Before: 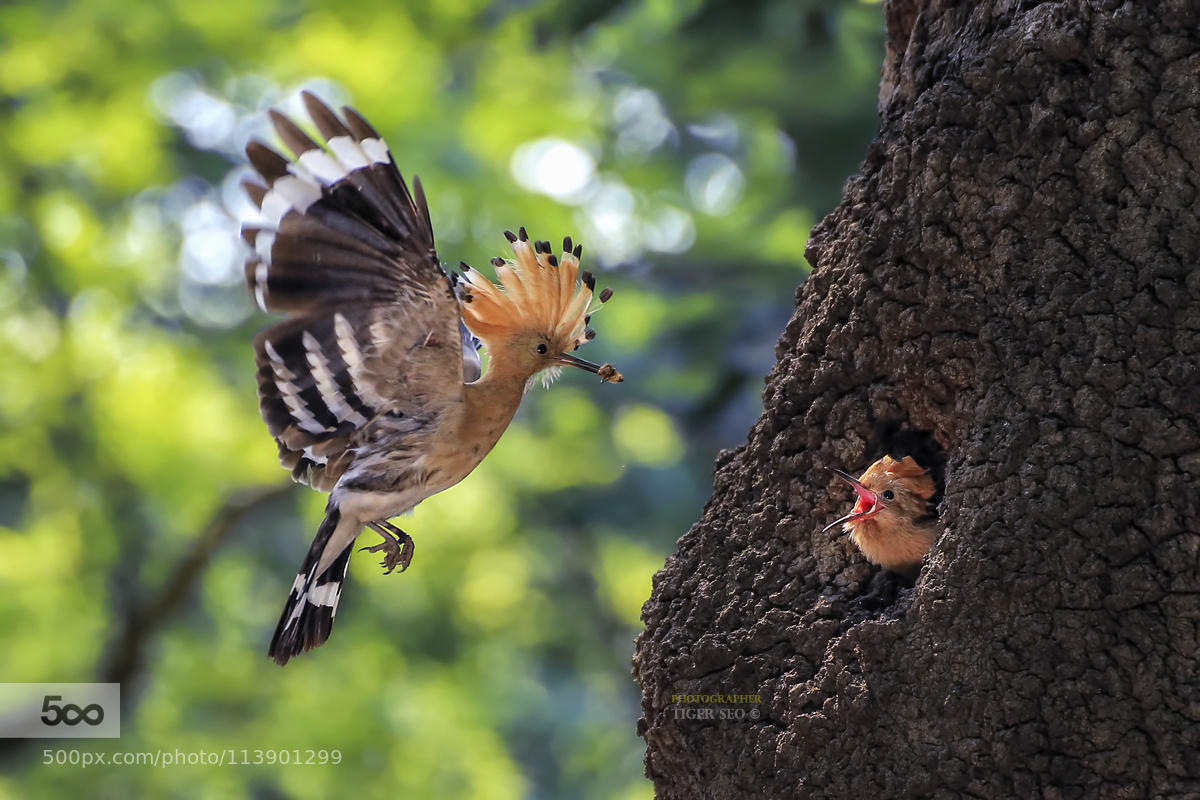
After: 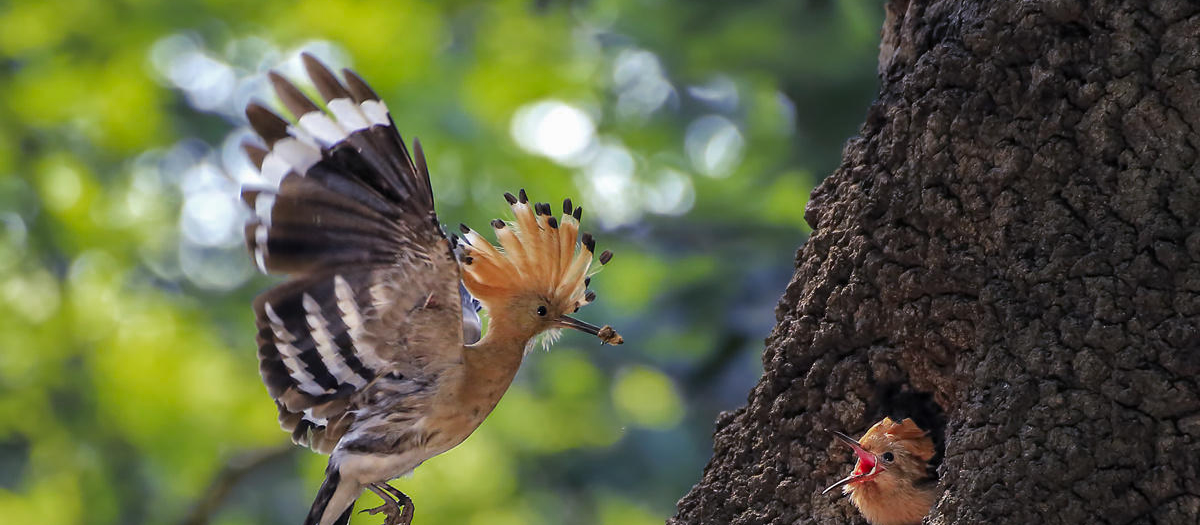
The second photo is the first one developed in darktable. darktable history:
crop and rotate: top 4.848%, bottom 29.503%
color zones: curves: ch0 [(0, 0.425) (0.143, 0.422) (0.286, 0.42) (0.429, 0.419) (0.571, 0.419) (0.714, 0.42) (0.857, 0.422) (1, 0.425)]
